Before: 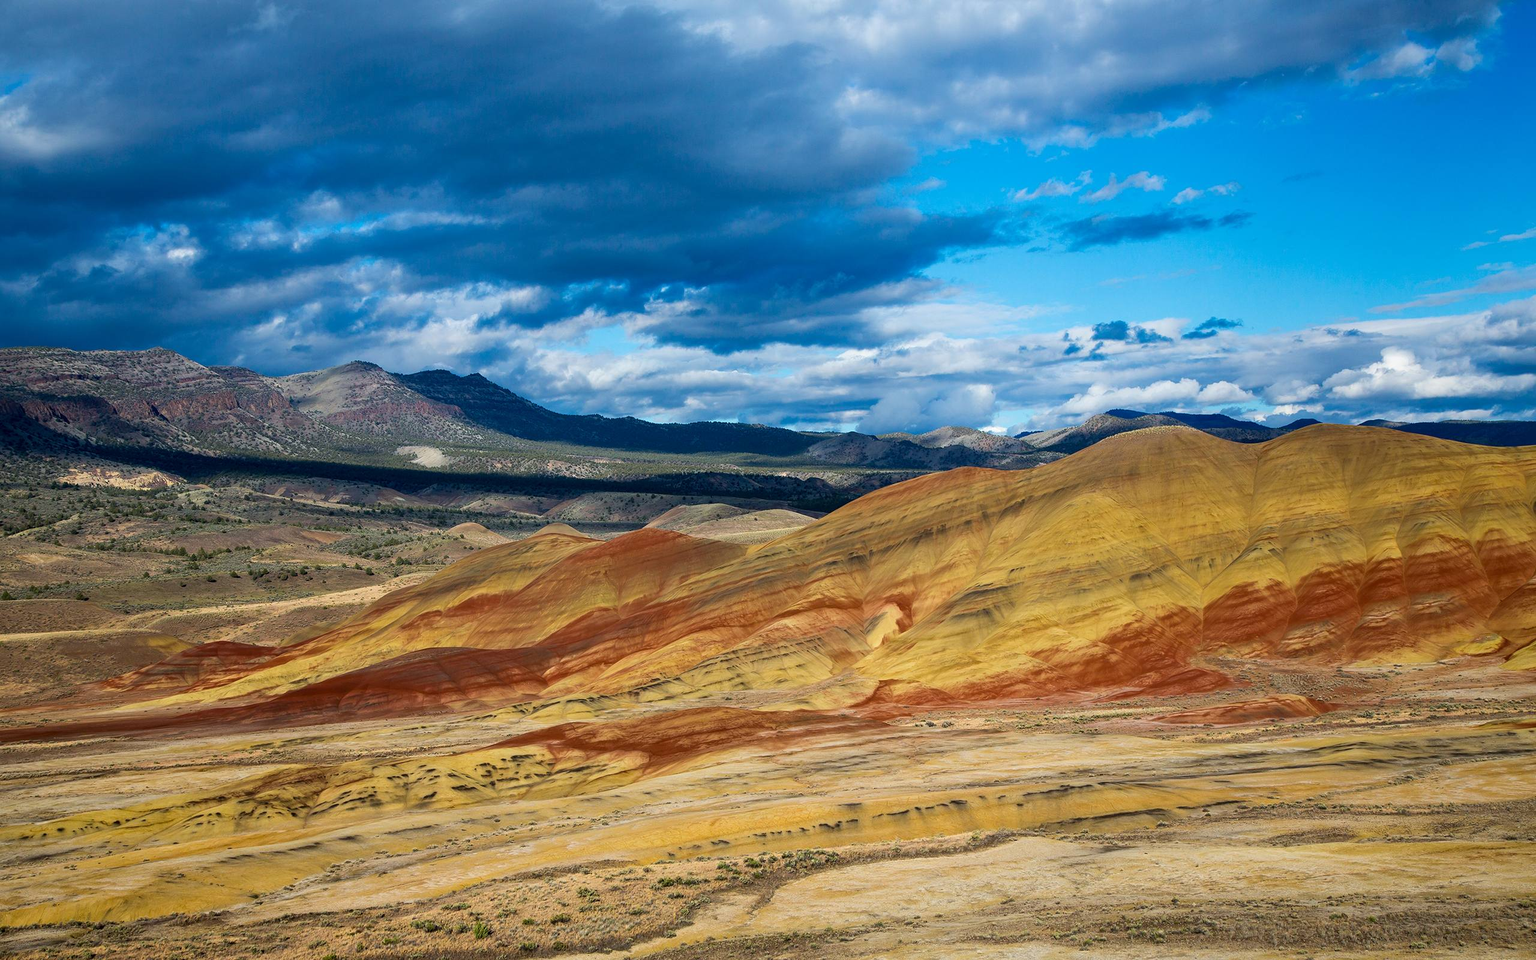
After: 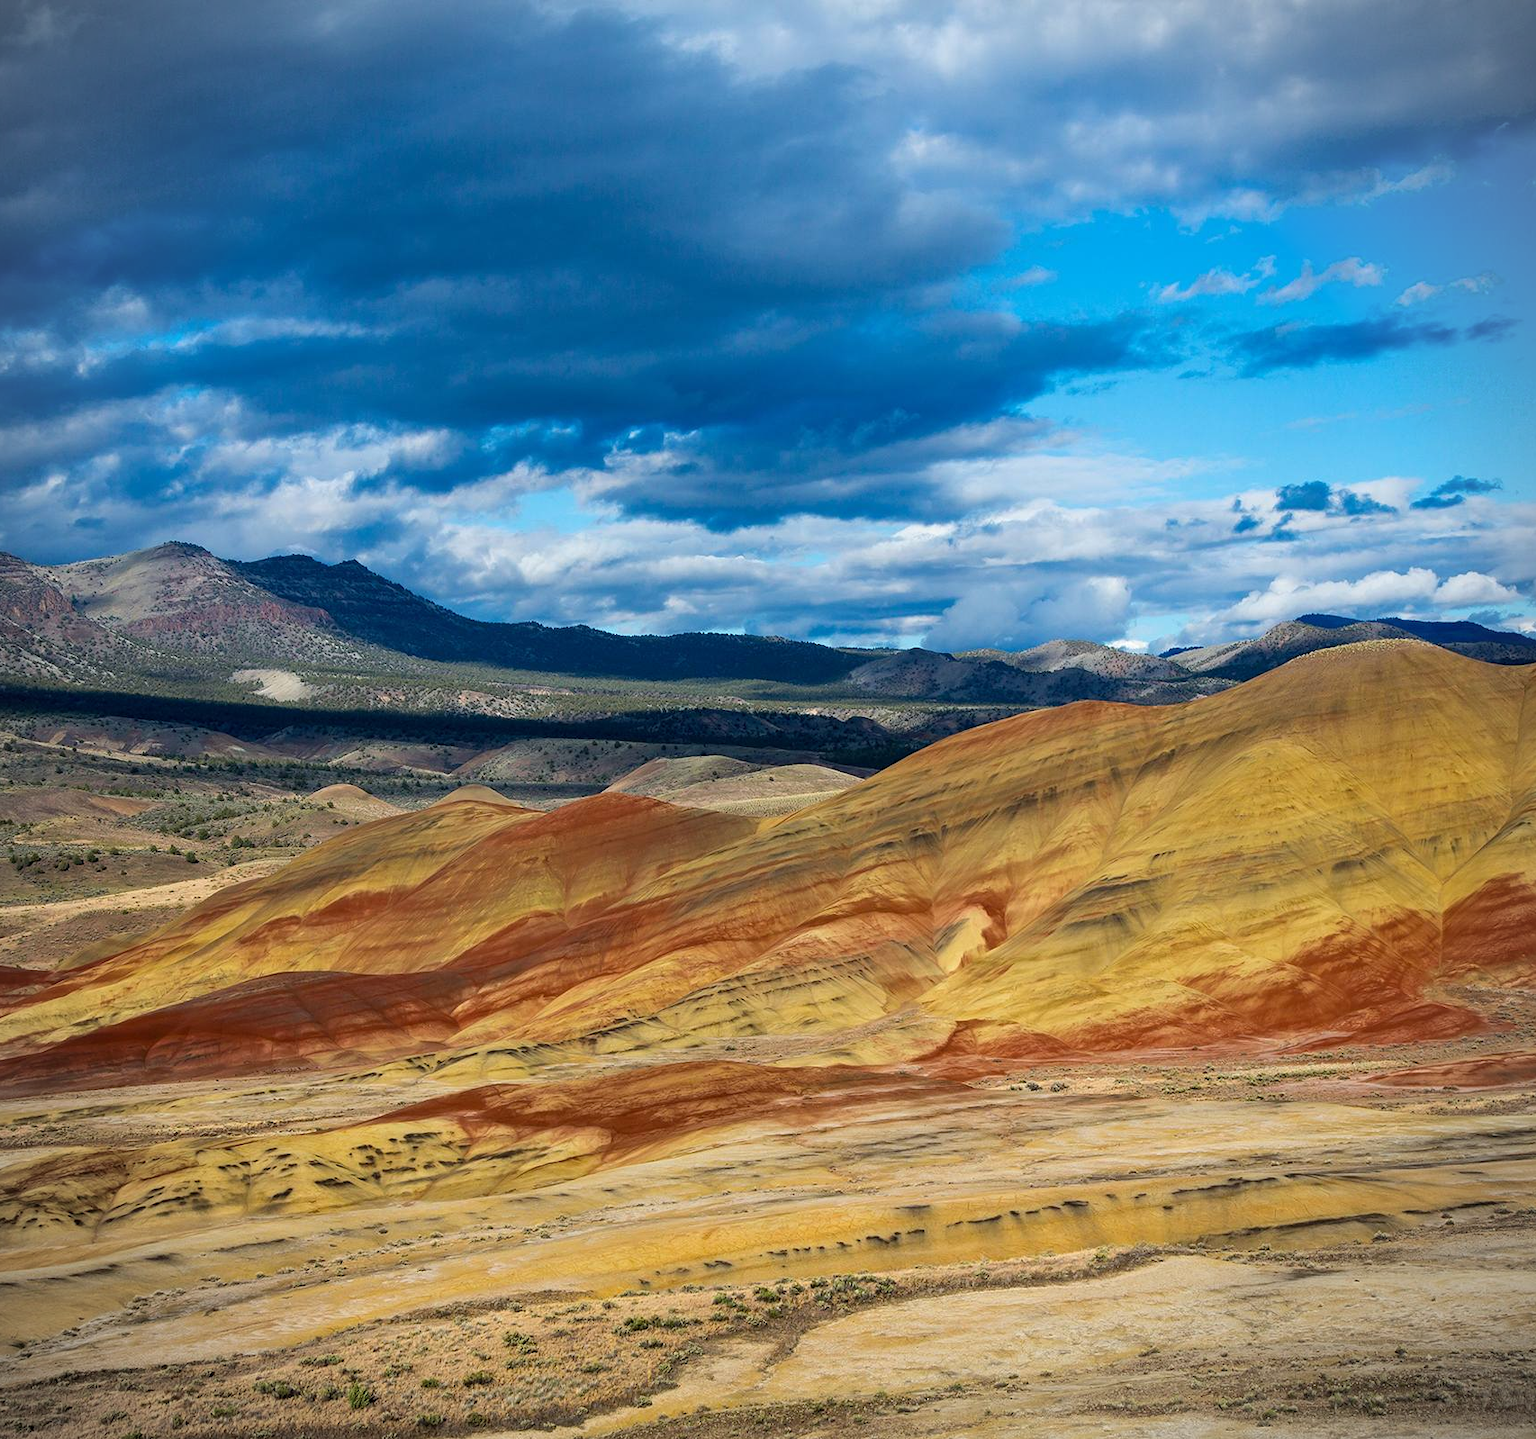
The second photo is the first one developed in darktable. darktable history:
vignetting: fall-off start 91.19%
crop and rotate: left 15.754%, right 17.579%
